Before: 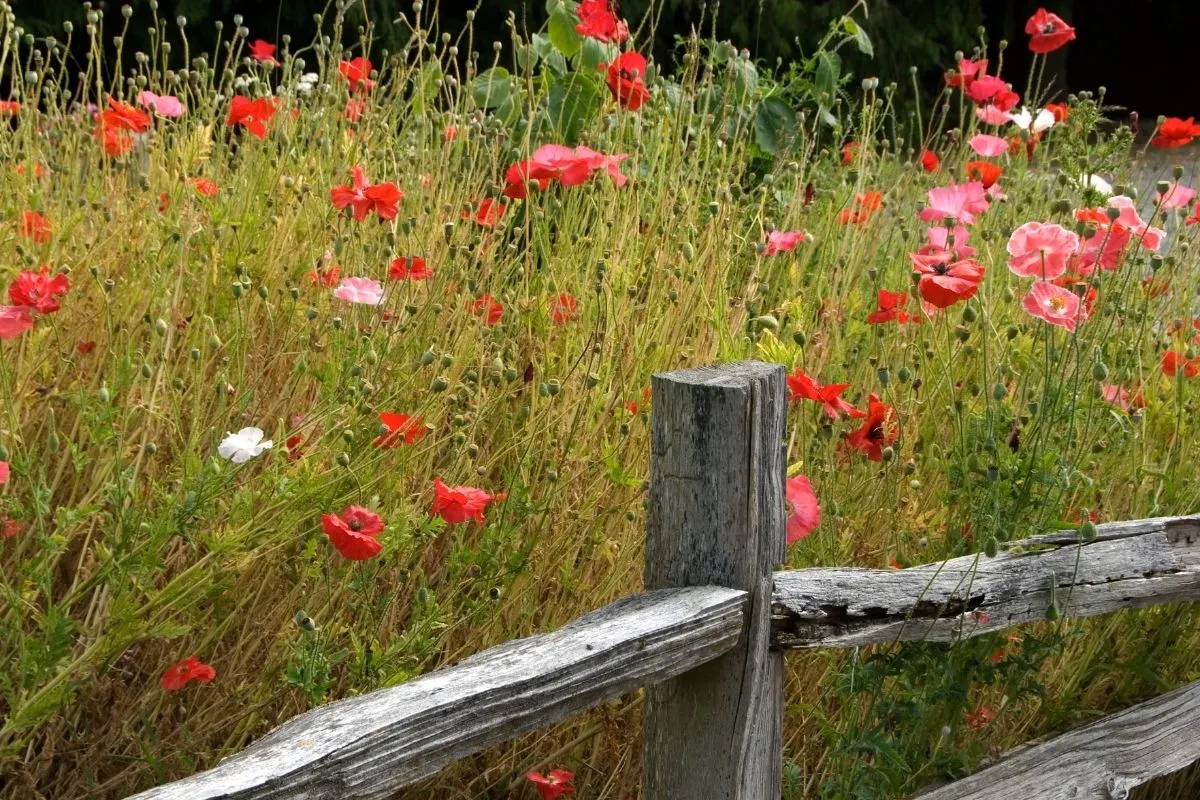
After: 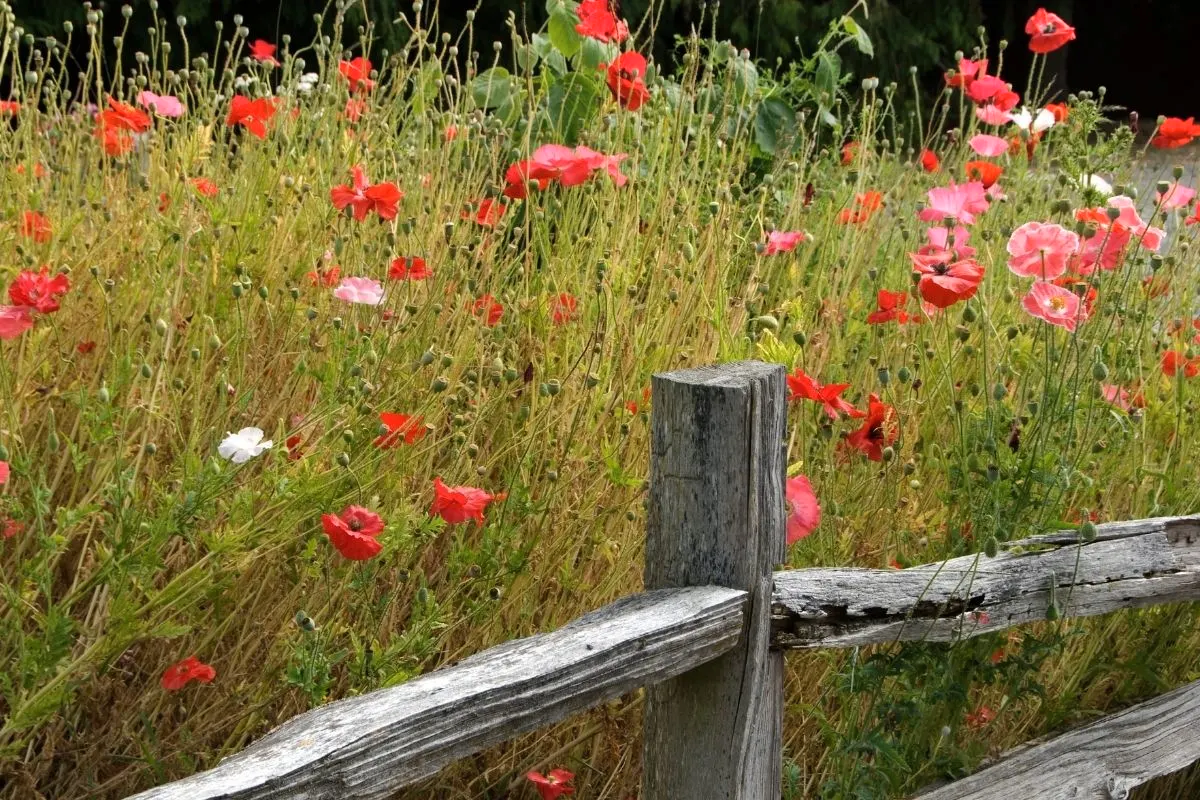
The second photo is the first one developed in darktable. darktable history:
shadows and highlights: radius 262.56, soften with gaussian
